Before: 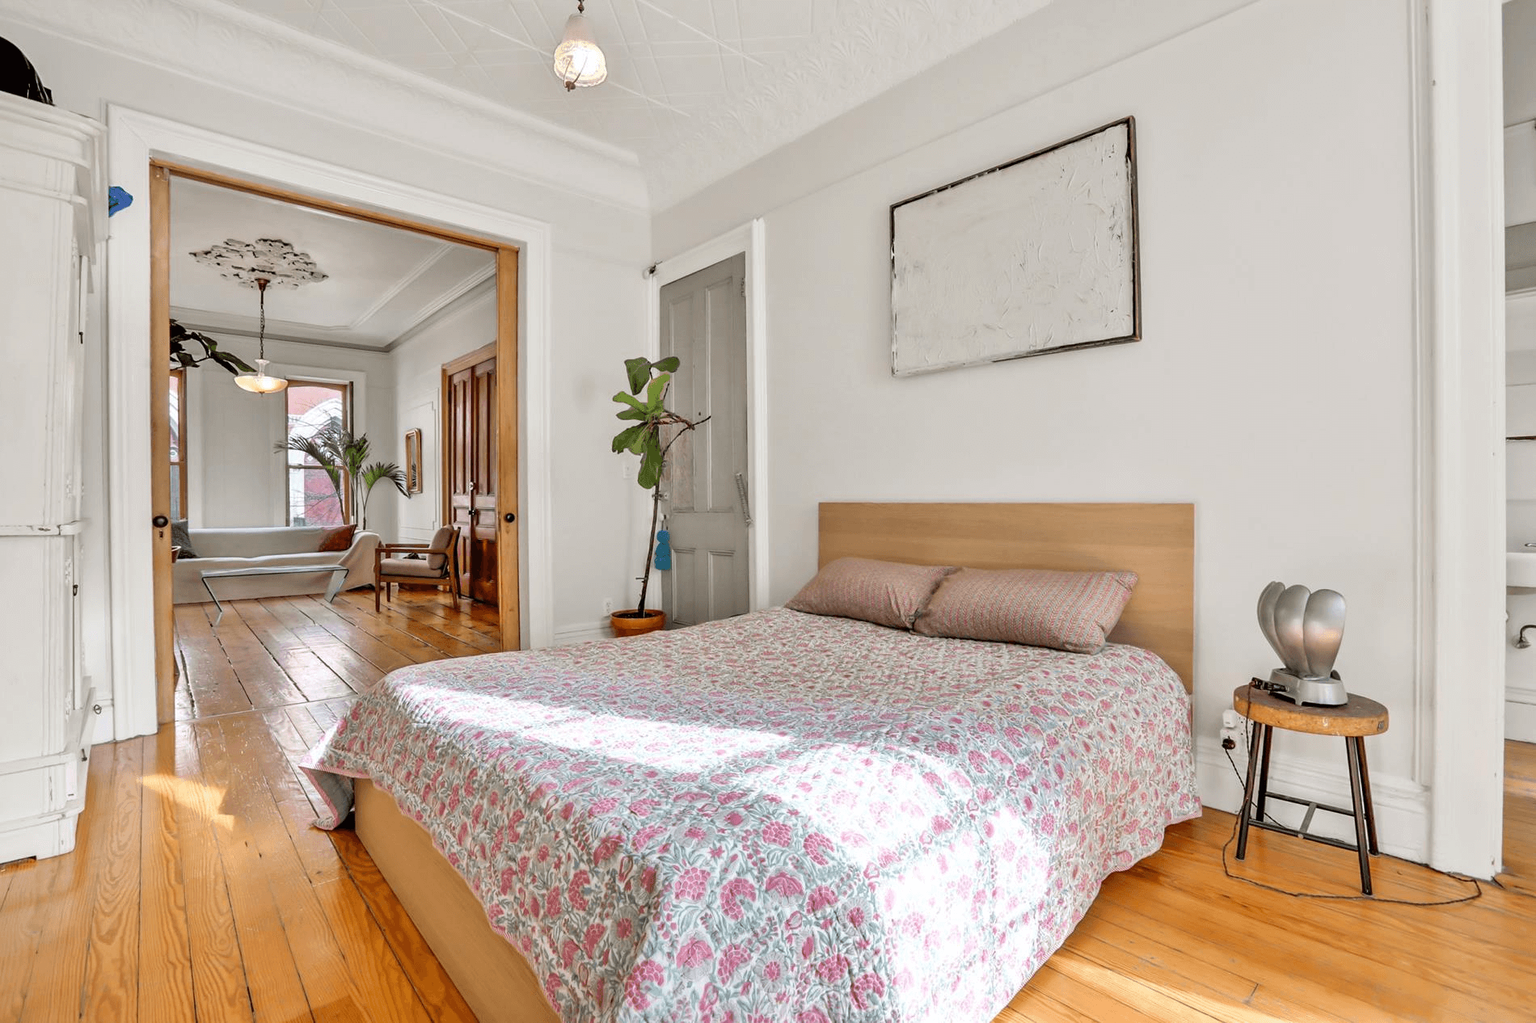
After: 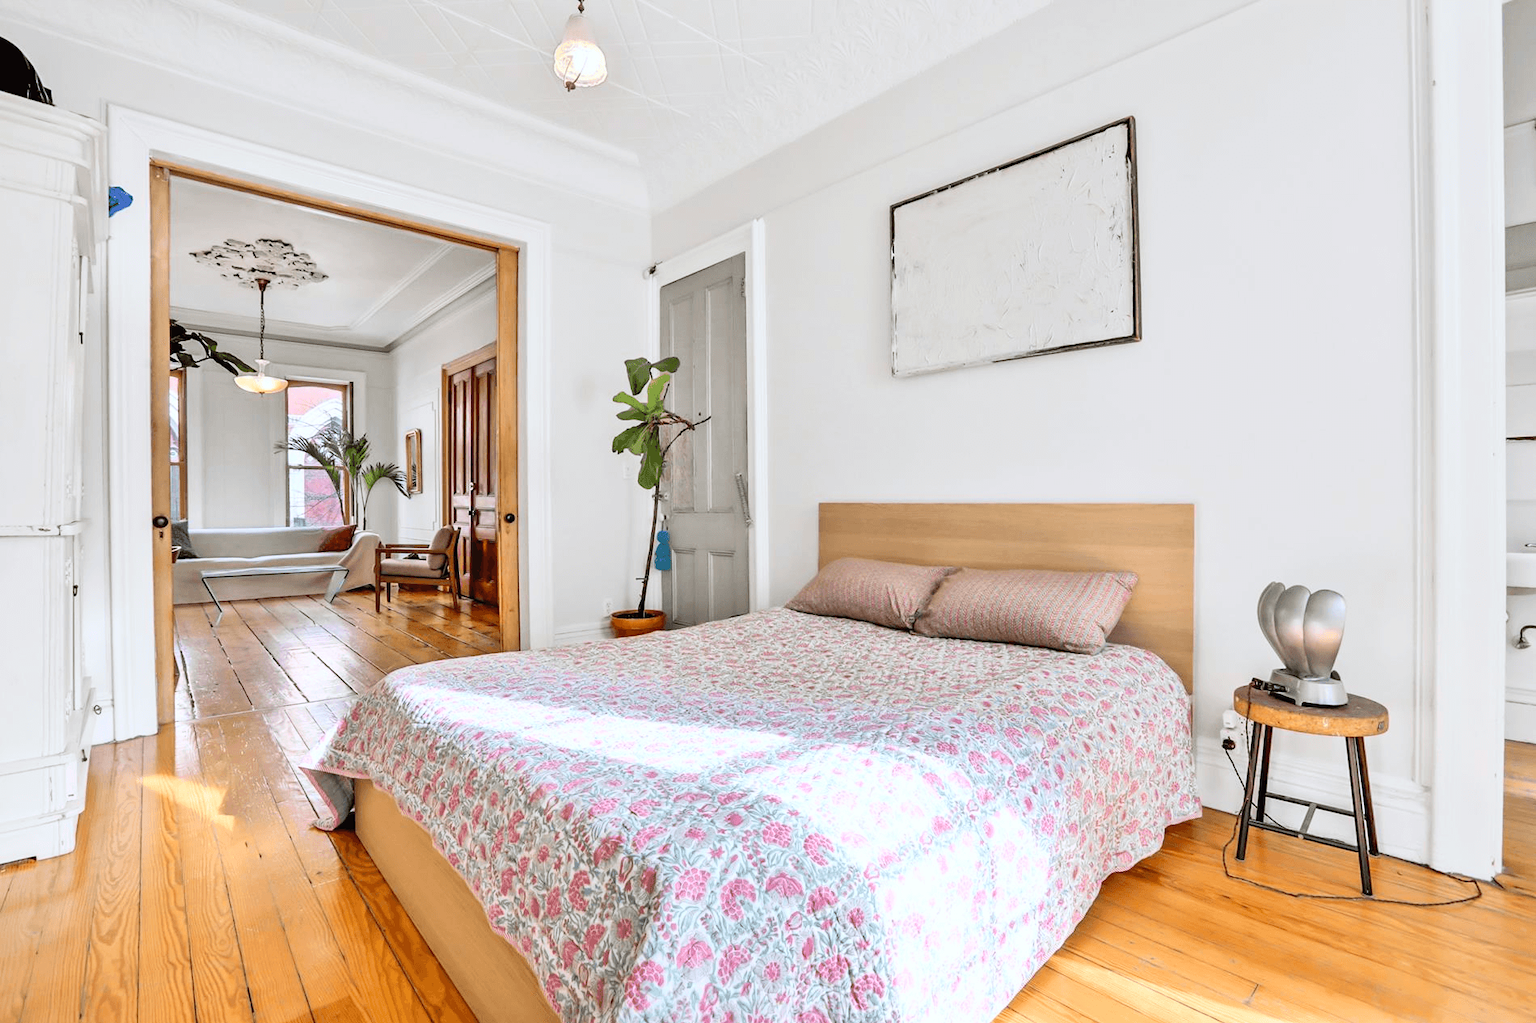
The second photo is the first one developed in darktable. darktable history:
white balance: red 0.976, blue 1.04
contrast brightness saturation: contrast 0.2, brightness 0.15, saturation 0.14
